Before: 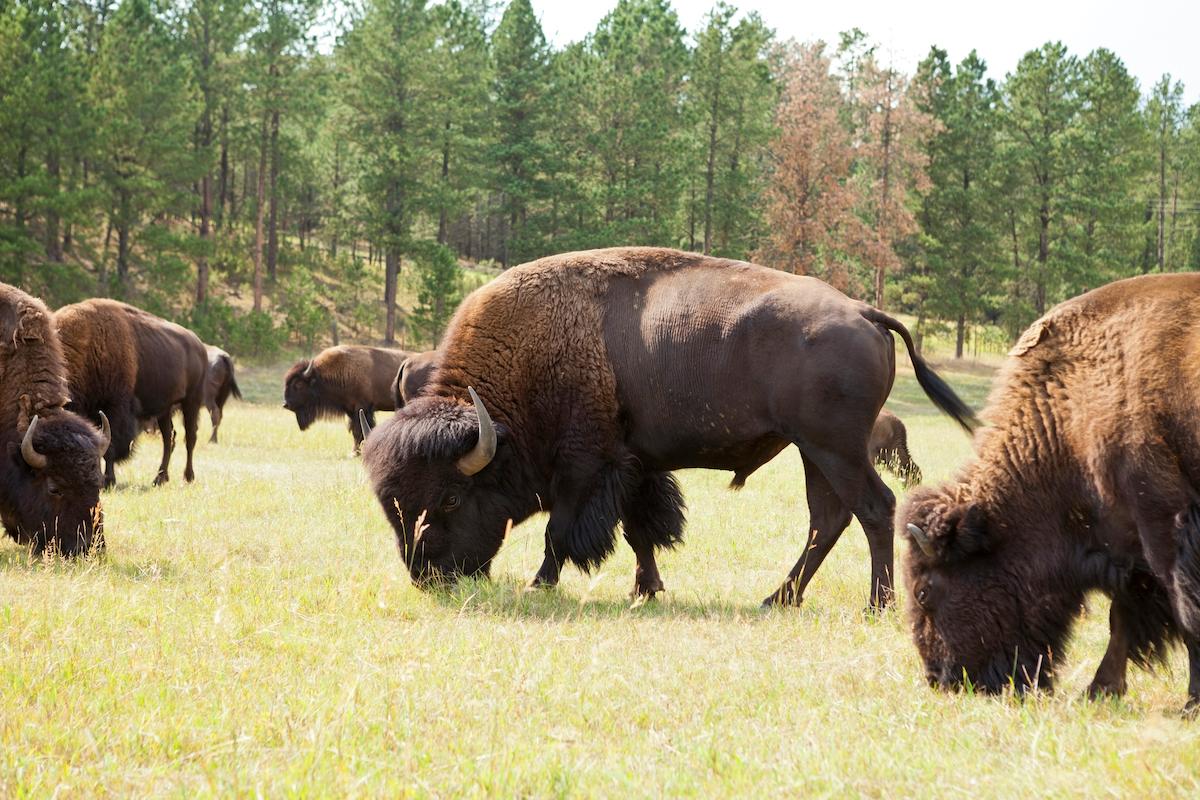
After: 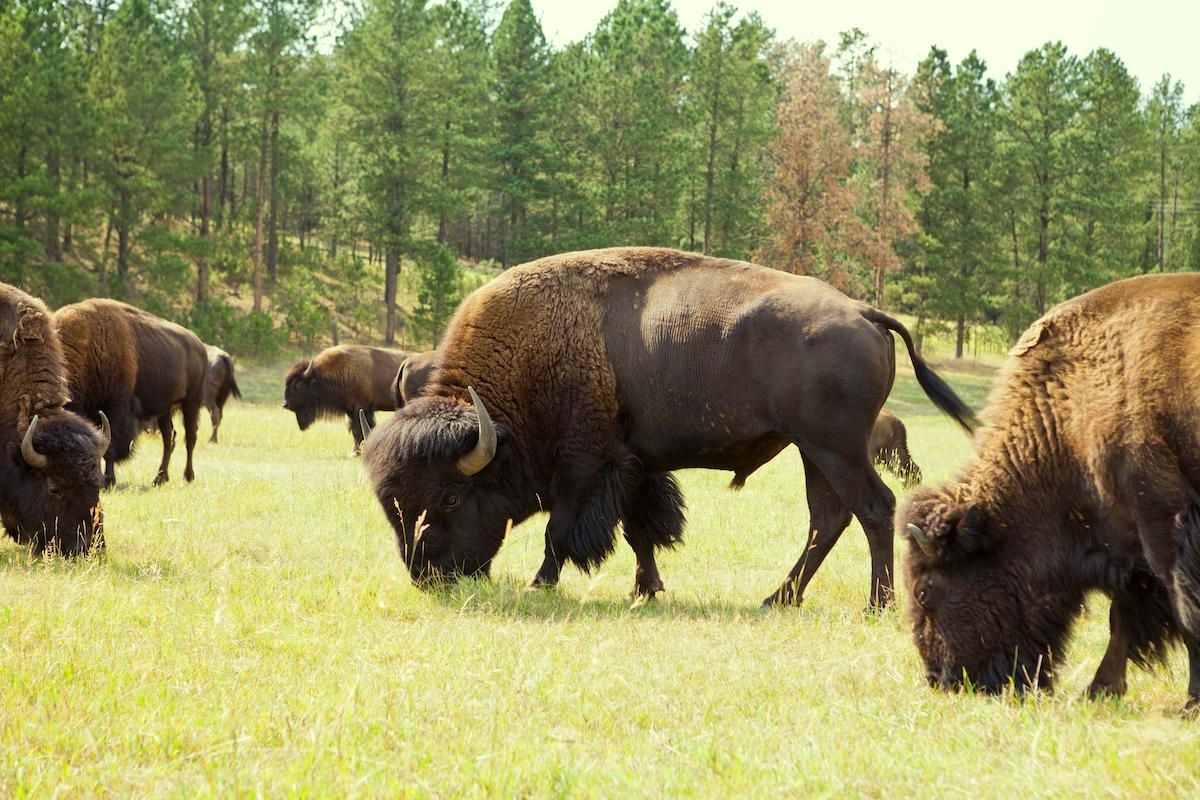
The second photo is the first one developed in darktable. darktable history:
color correction: highlights a* -5.66, highlights b* 11.36
